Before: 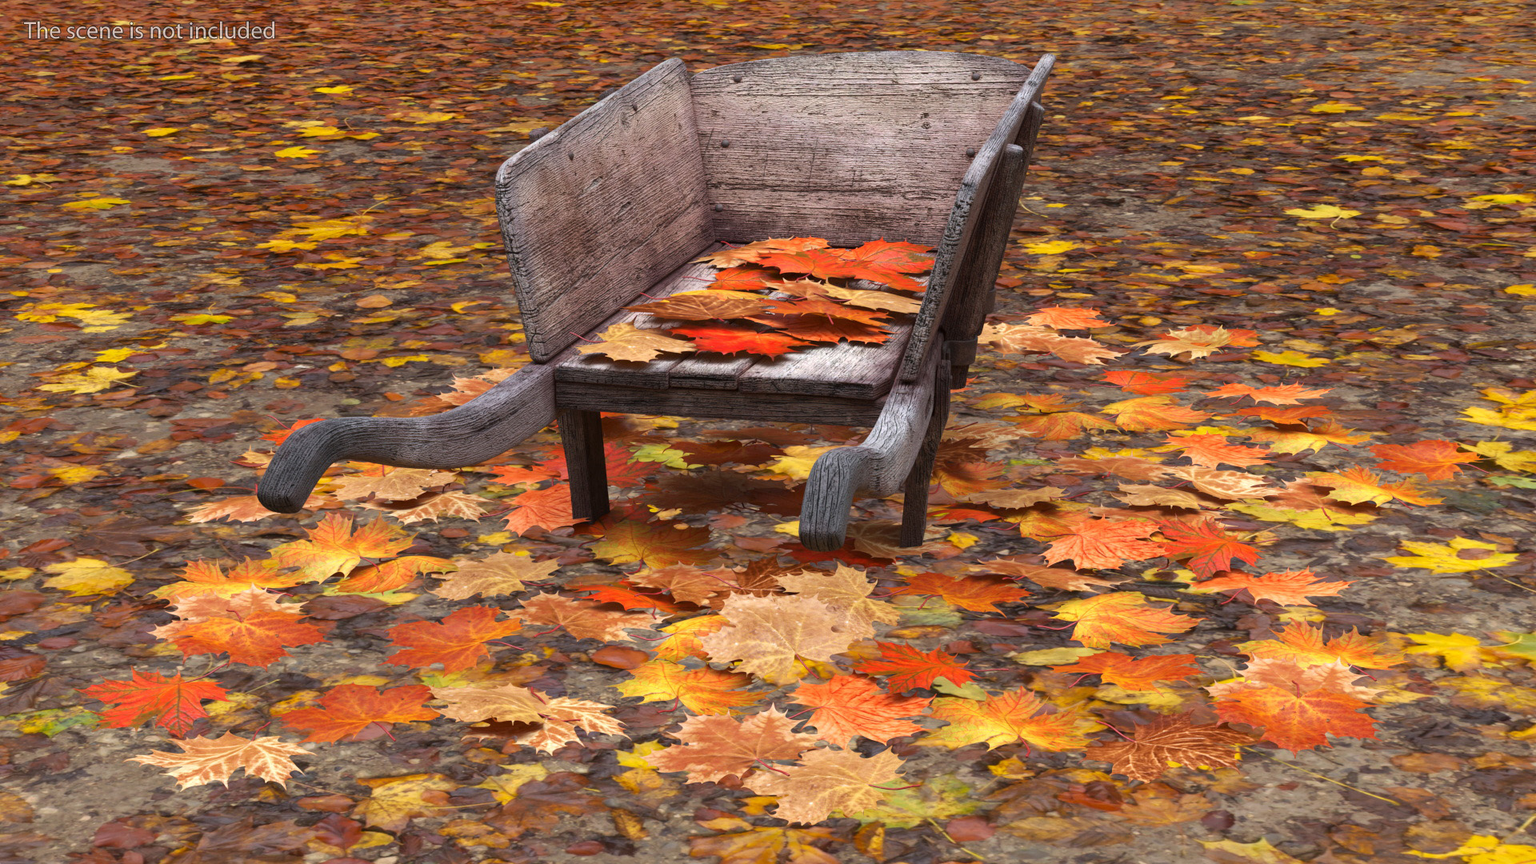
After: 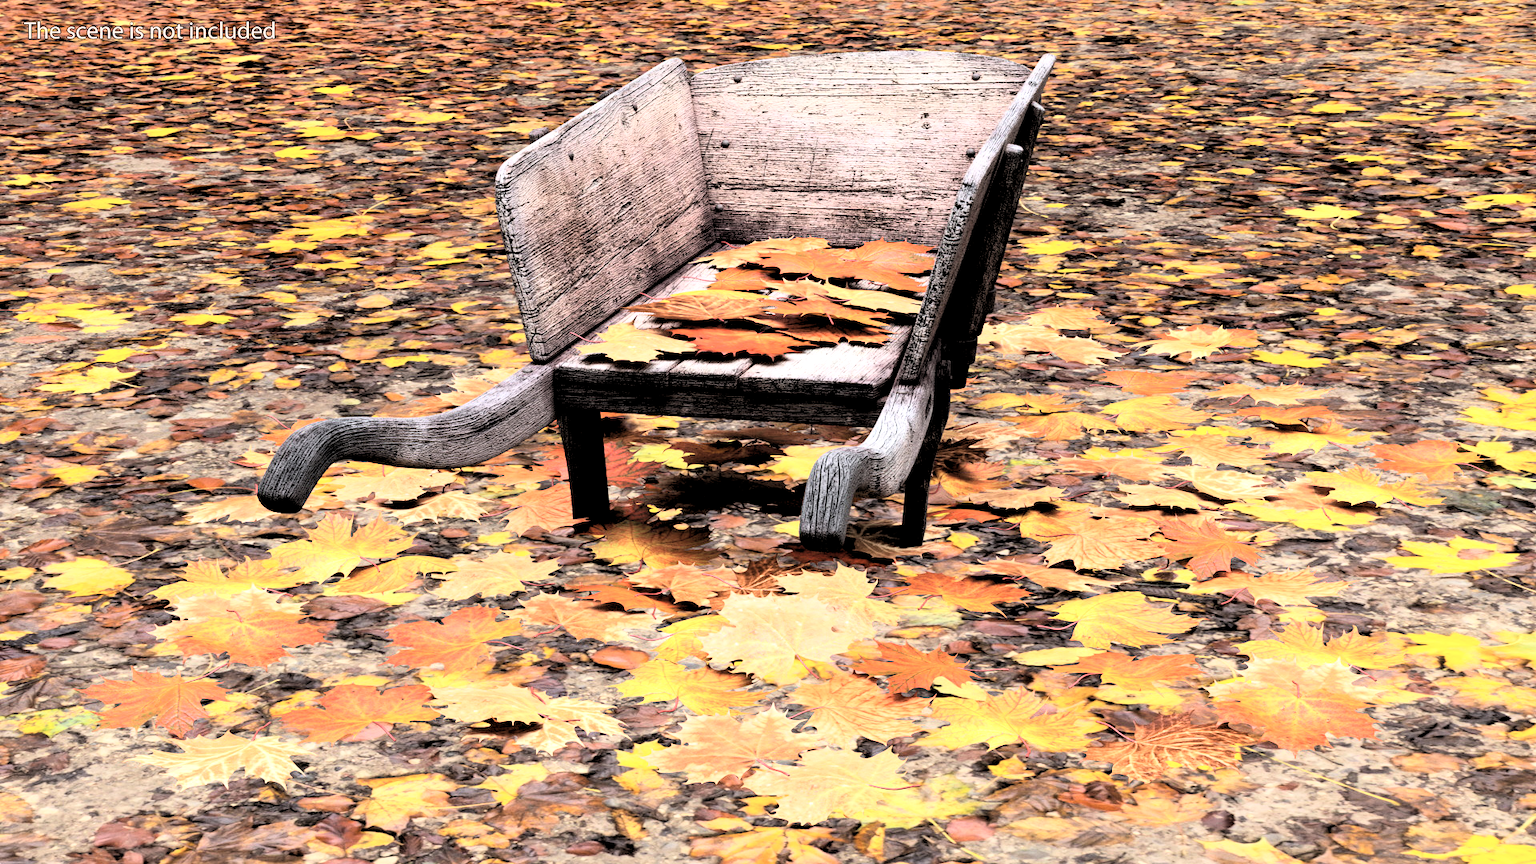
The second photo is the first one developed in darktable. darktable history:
lowpass: radius 0.1, contrast 0.85, saturation 1.1, unbound 0
contrast brightness saturation: contrast 0.1, saturation -0.3
rgb curve: curves: ch0 [(0, 0) (0.21, 0.15) (0.24, 0.21) (0.5, 0.75) (0.75, 0.96) (0.89, 0.99) (1, 1)]; ch1 [(0, 0.02) (0.21, 0.13) (0.25, 0.2) (0.5, 0.67) (0.75, 0.9) (0.89, 0.97) (1, 1)]; ch2 [(0, 0.02) (0.21, 0.13) (0.25, 0.2) (0.5, 0.67) (0.75, 0.9) (0.89, 0.97) (1, 1)], compensate middle gray true
rgb levels: levels [[0.034, 0.472, 0.904], [0, 0.5, 1], [0, 0.5, 1]]
